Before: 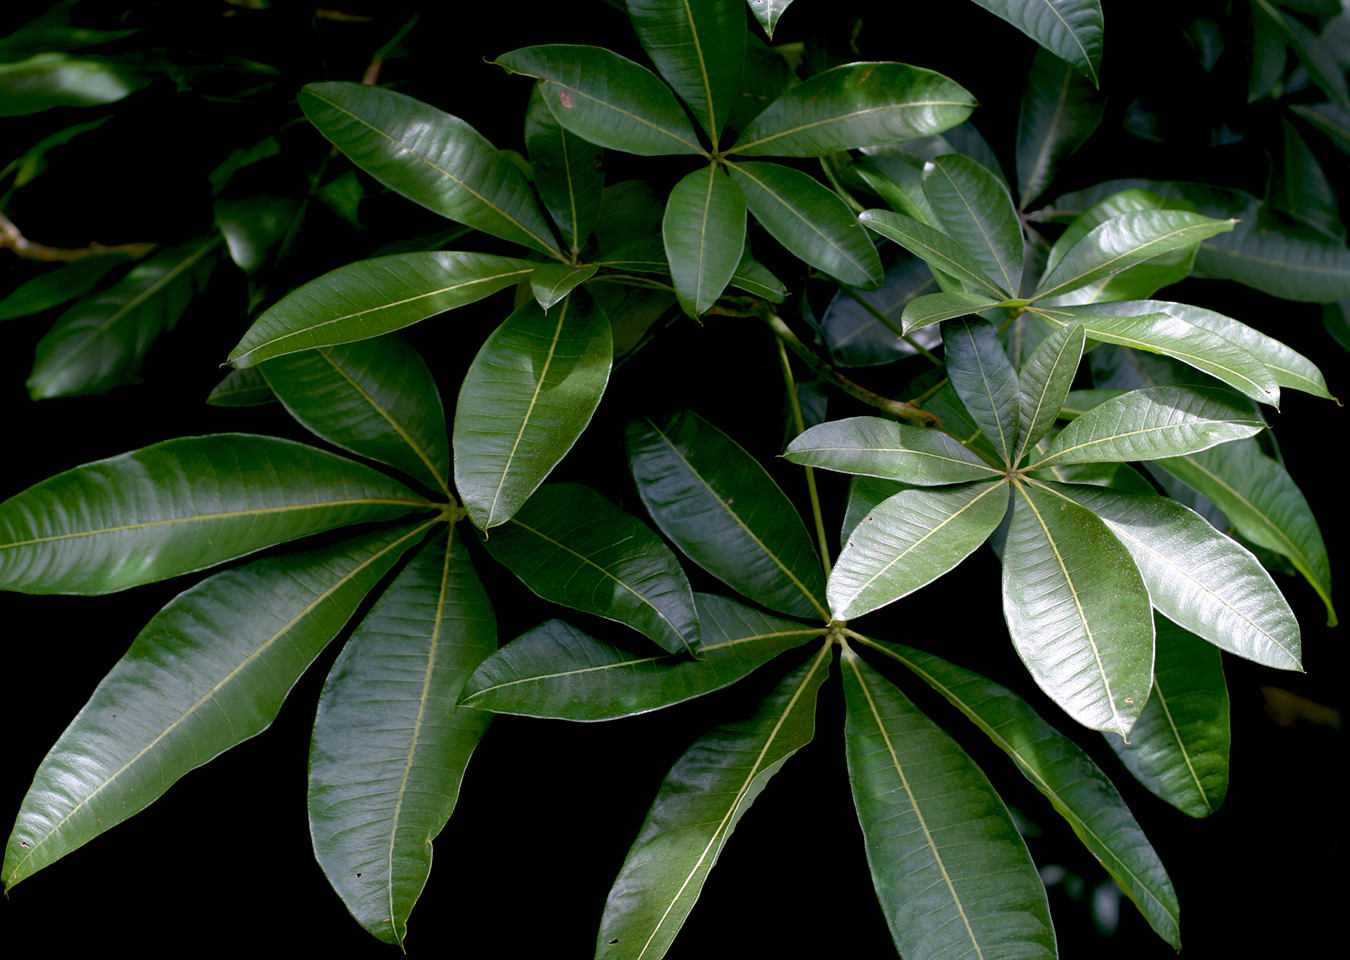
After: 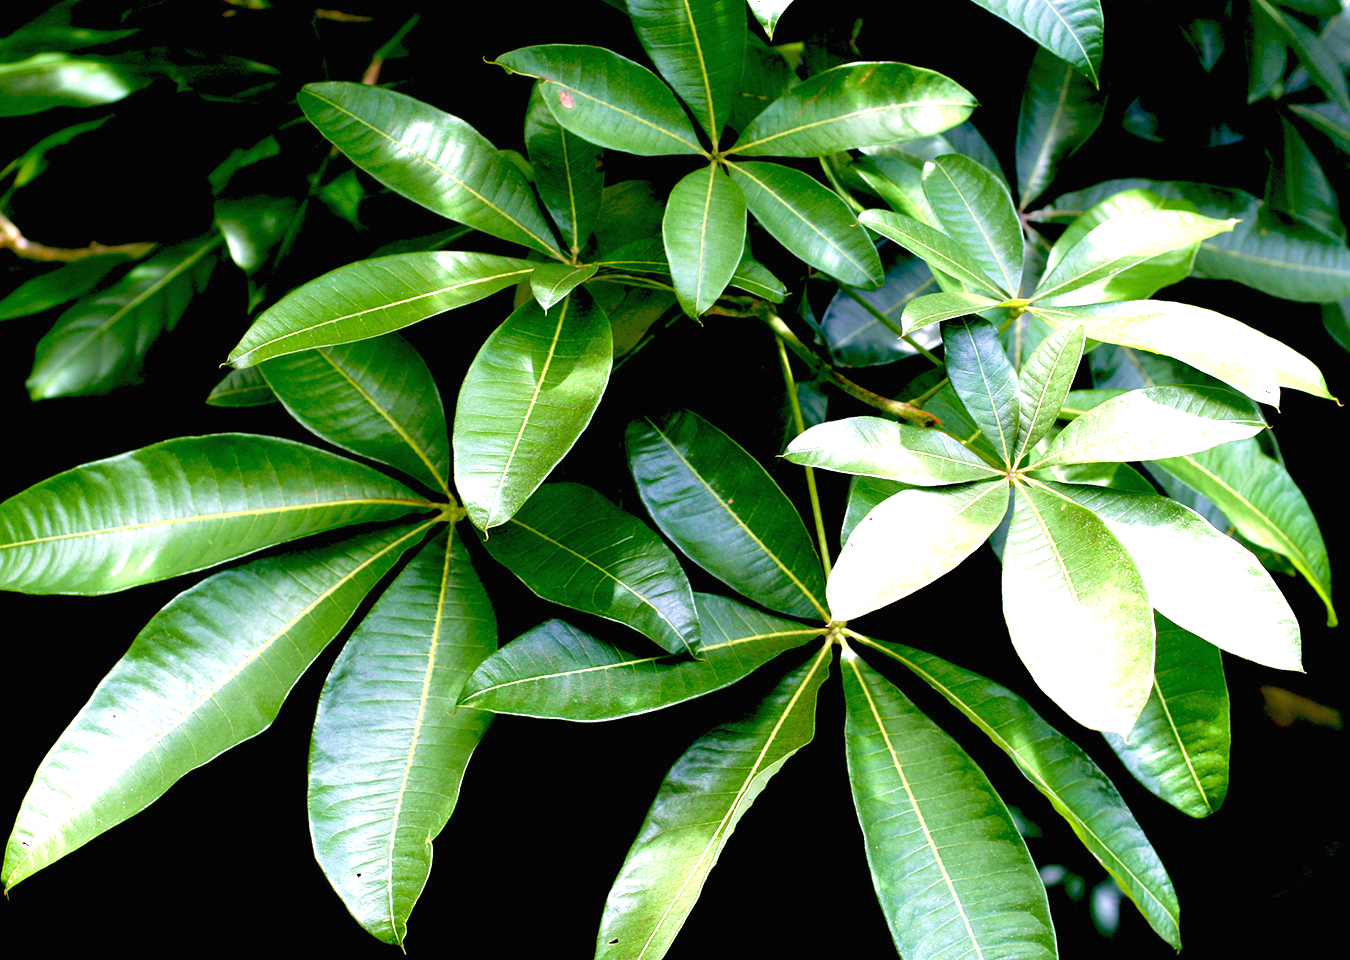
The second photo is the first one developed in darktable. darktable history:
exposure: black level correction 0, exposure 2.088 EV, compensate exposure bias true, compensate highlight preservation false
velvia: on, module defaults
